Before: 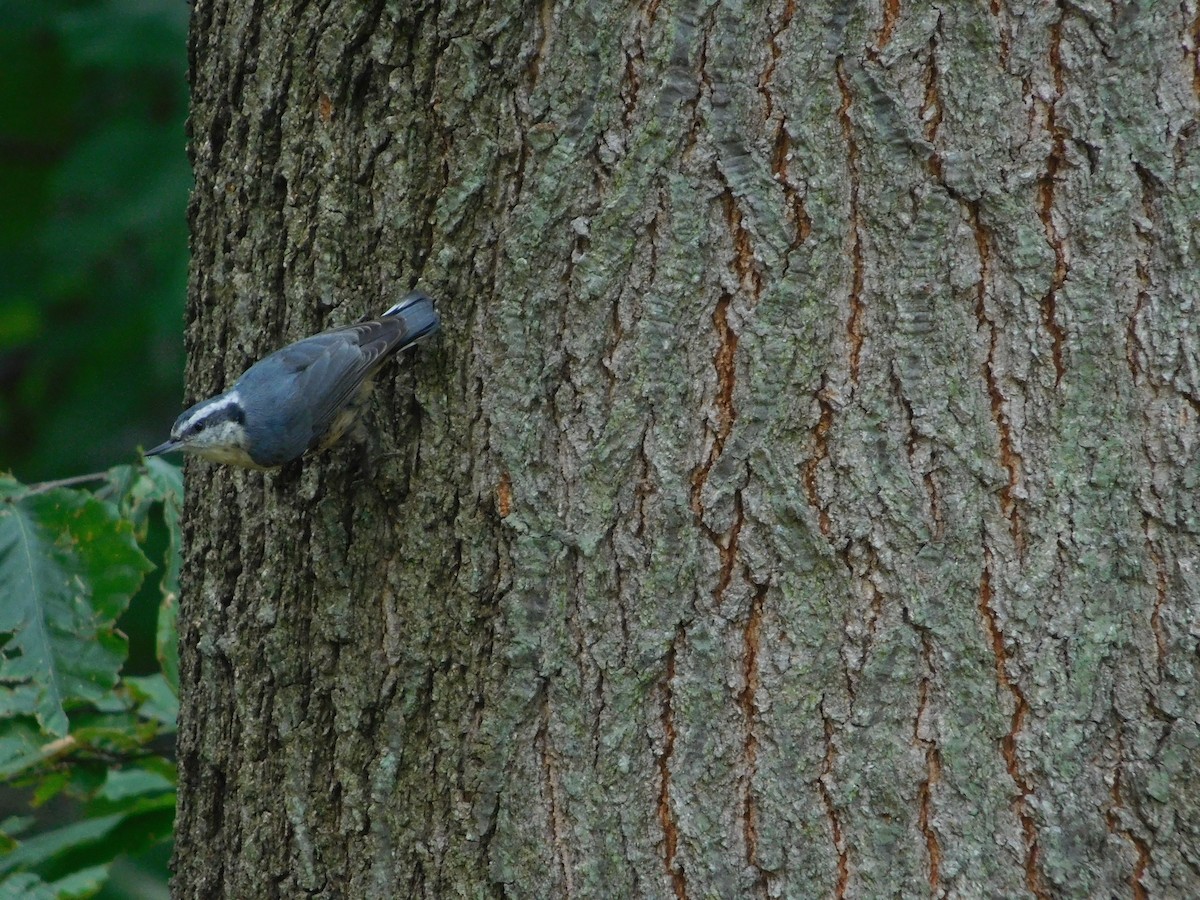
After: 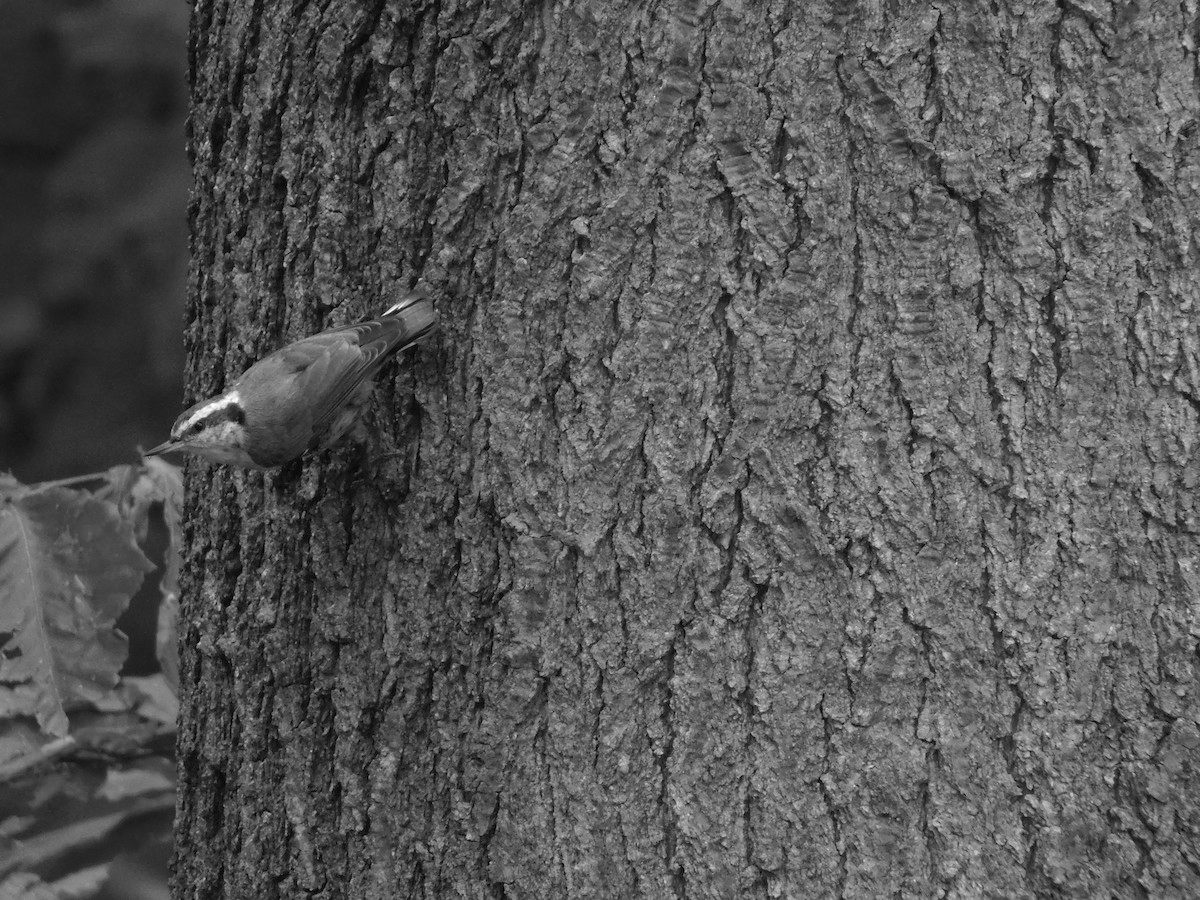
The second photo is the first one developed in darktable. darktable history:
velvia: strength 50.75%, mid-tones bias 0.508
color zones: curves: ch0 [(0, 0.613) (0.01, 0.613) (0.245, 0.448) (0.498, 0.529) (0.642, 0.665) (0.879, 0.777) (0.99, 0.613)]; ch1 [(0, 0) (0.143, 0) (0.286, 0) (0.429, 0) (0.571, 0) (0.714, 0) (0.857, 0)]
